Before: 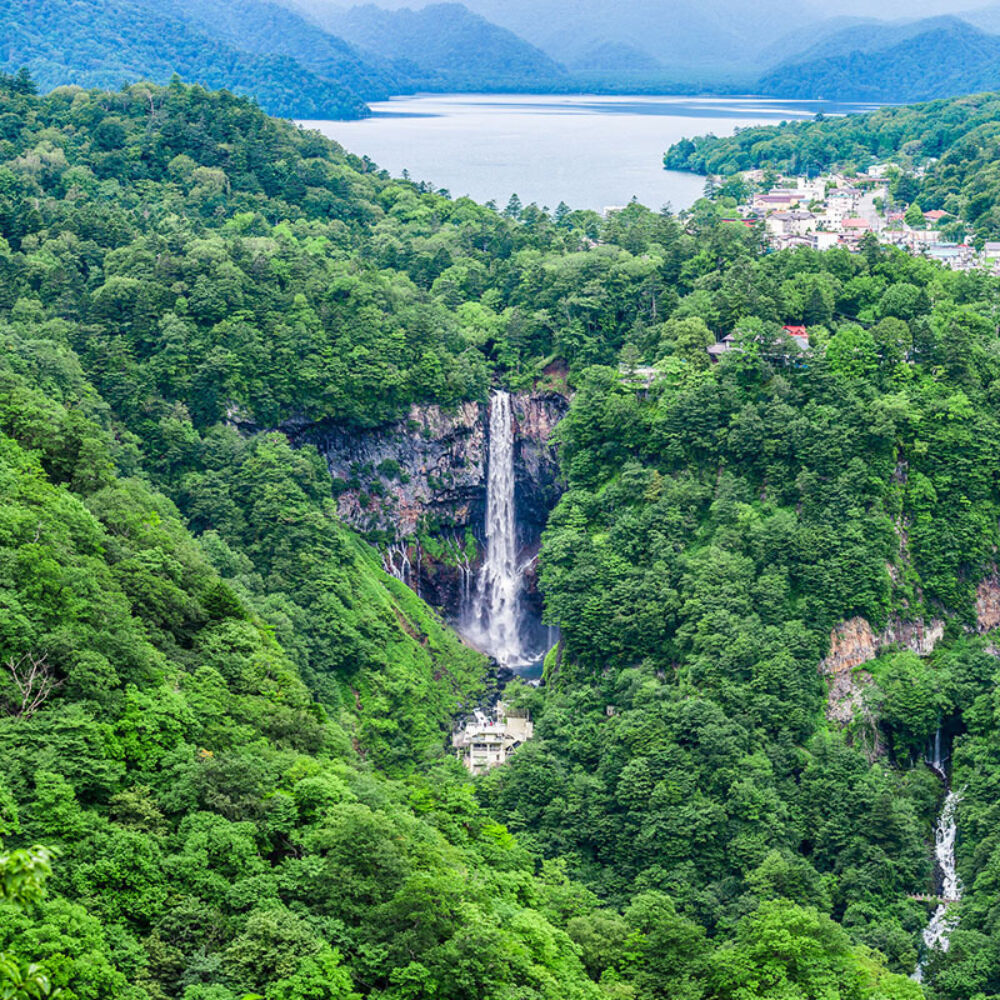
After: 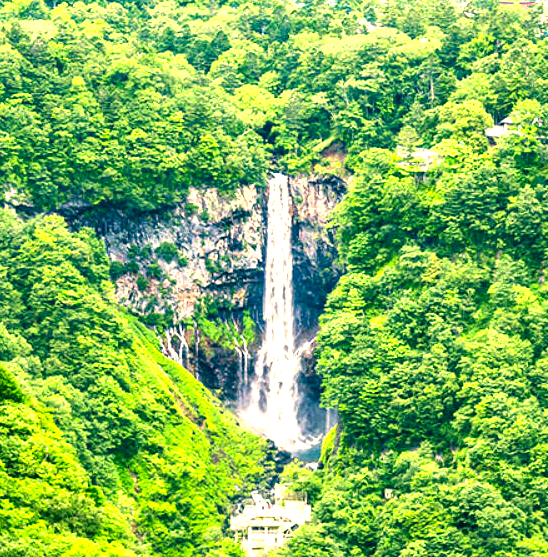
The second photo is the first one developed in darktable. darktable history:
contrast equalizer: y [[0.609, 0.611, 0.615, 0.613, 0.607, 0.603], [0.504, 0.498, 0.496, 0.499, 0.506, 0.516], [0 ×6], [0 ×6], [0 ×6]], mix 0.281
color correction: highlights a* 5.71, highlights b* 33.11, shadows a* -25.97, shadows b* 4.04
exposure: black level correction 0, exposure 1.448 EV, compensate highlight preservation false
crop and rotate: left 22.208%, top 21.707%, right 22.907%, bottom 22.541%
tone equalizer: on, module defaults
